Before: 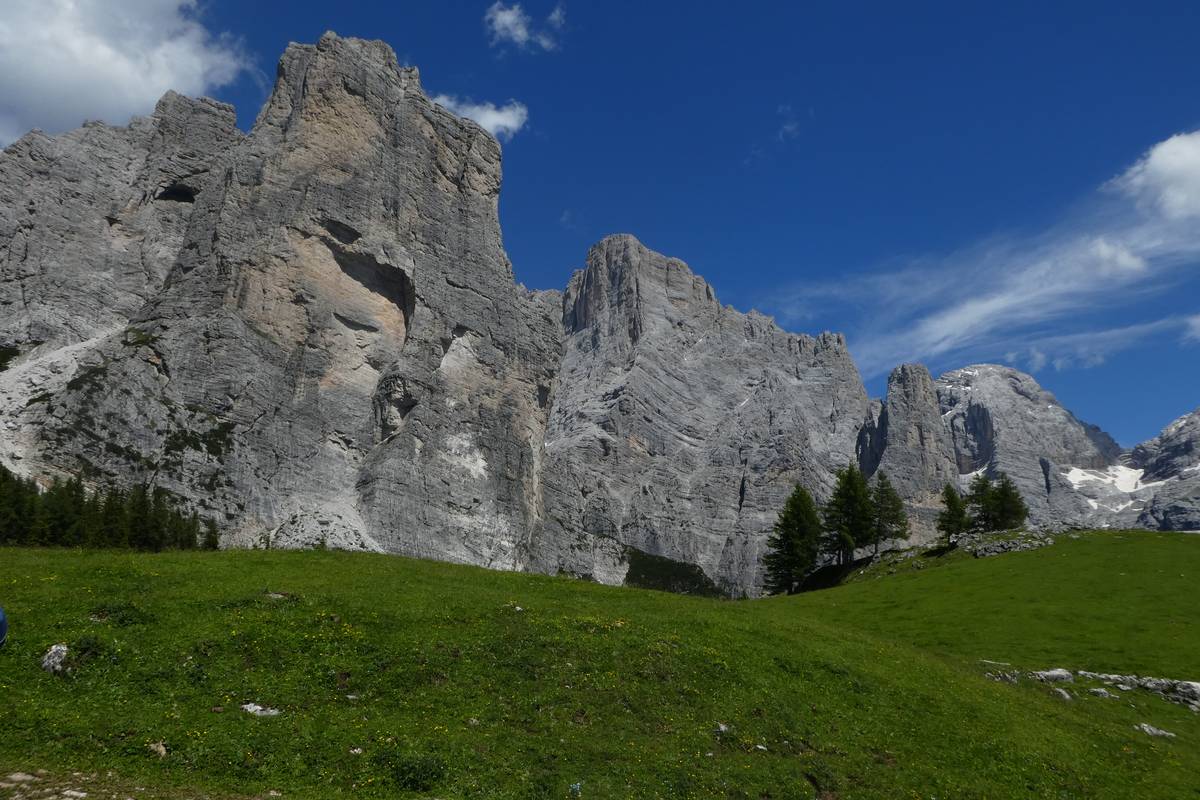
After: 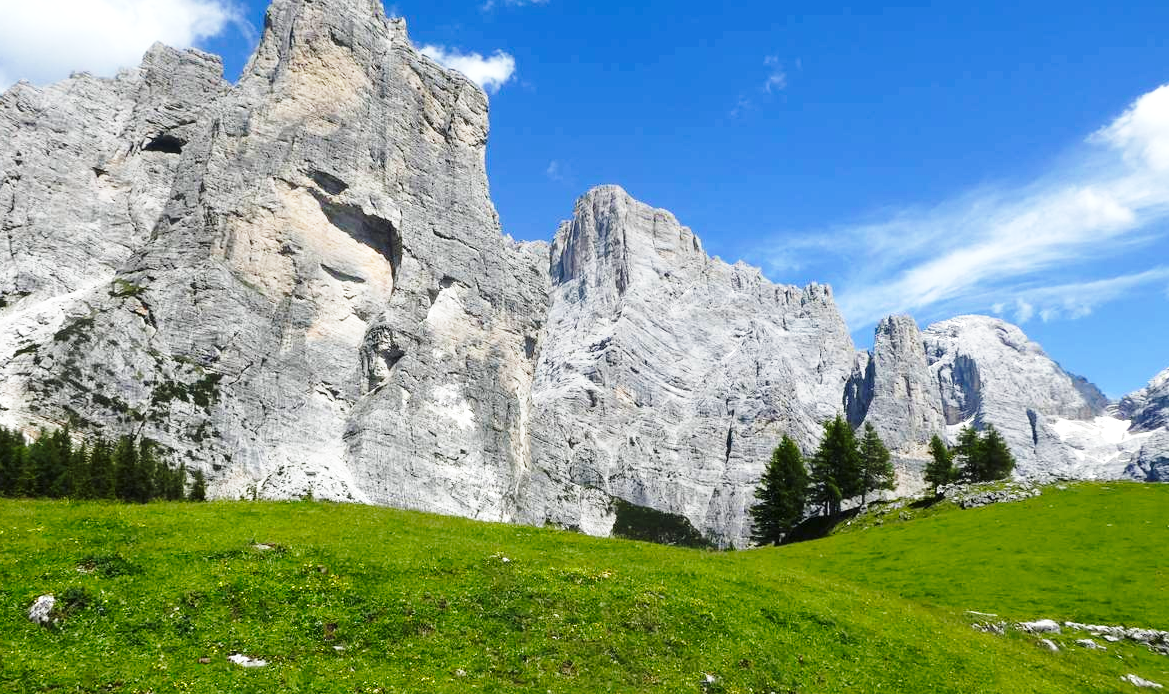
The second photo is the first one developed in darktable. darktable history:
crop: left 1.145%, top 6.202%, right 1.415%, bottom 6.951%
exposure: exposure 1 EV, compensate highlight preservation false
base curve: curves: ch0 [(0, 0) (0.028, 0.03) (0.121, 0.232) (0.46, 0.748) (0.859, 0.968) (1, 1)], preserve colors none
